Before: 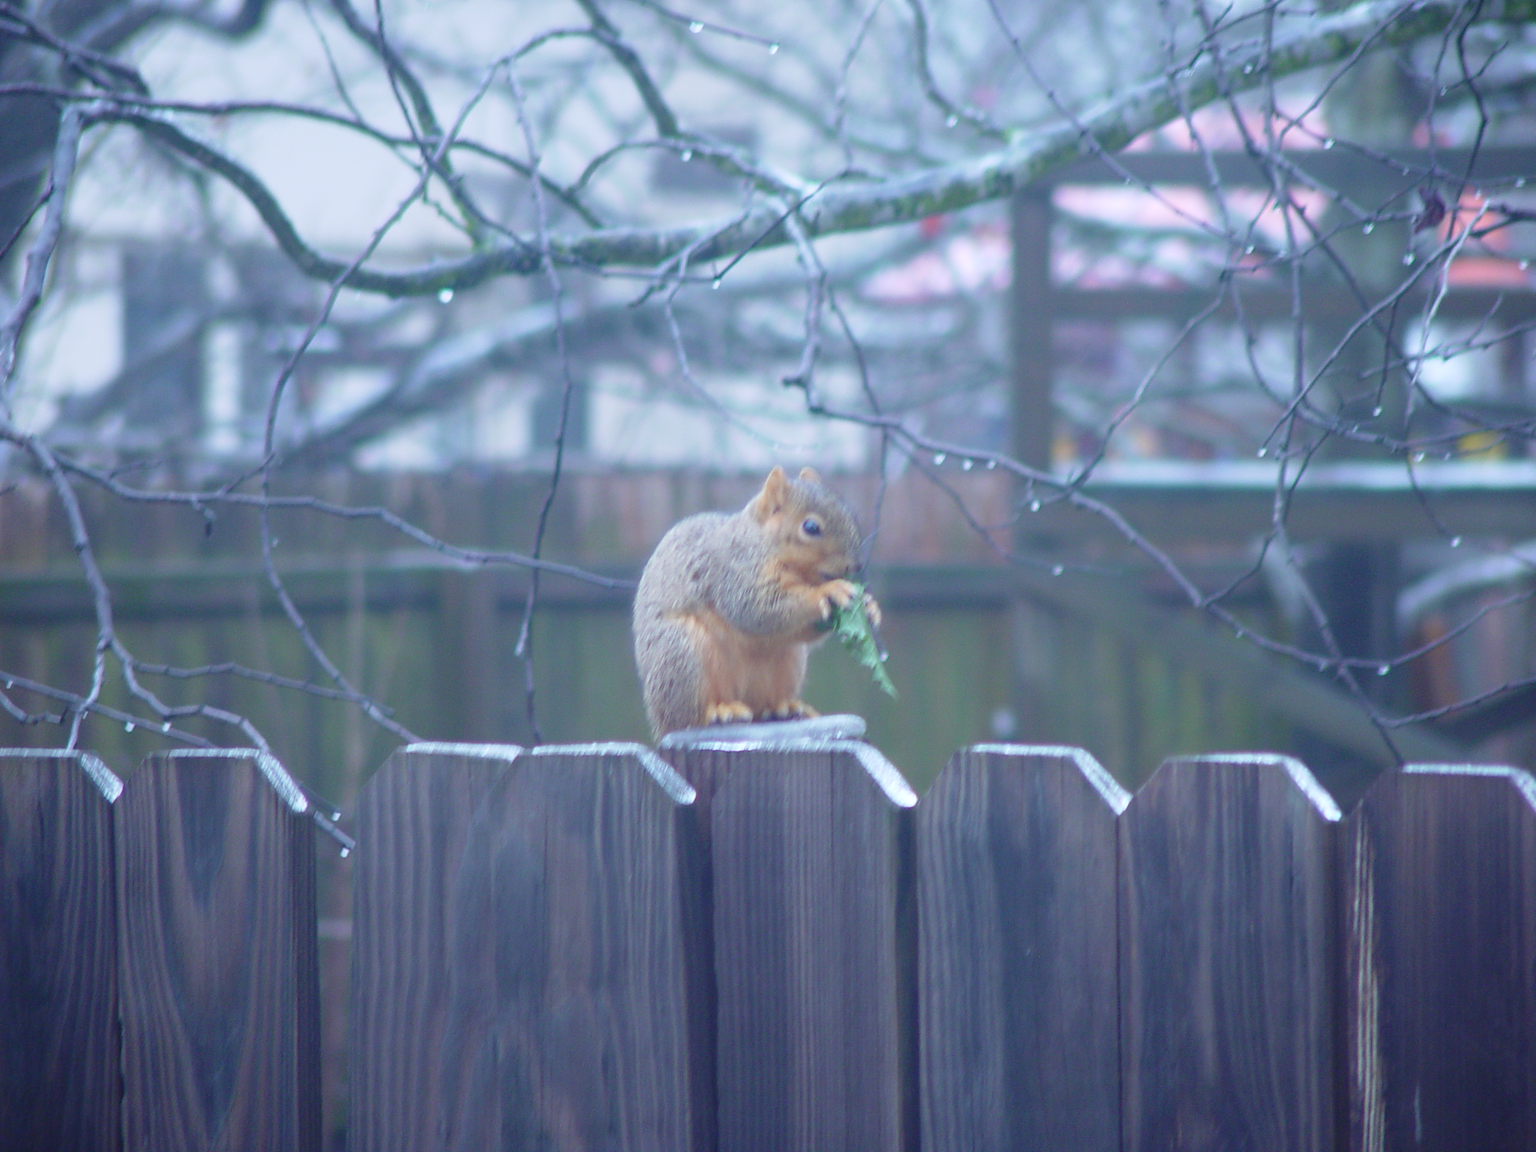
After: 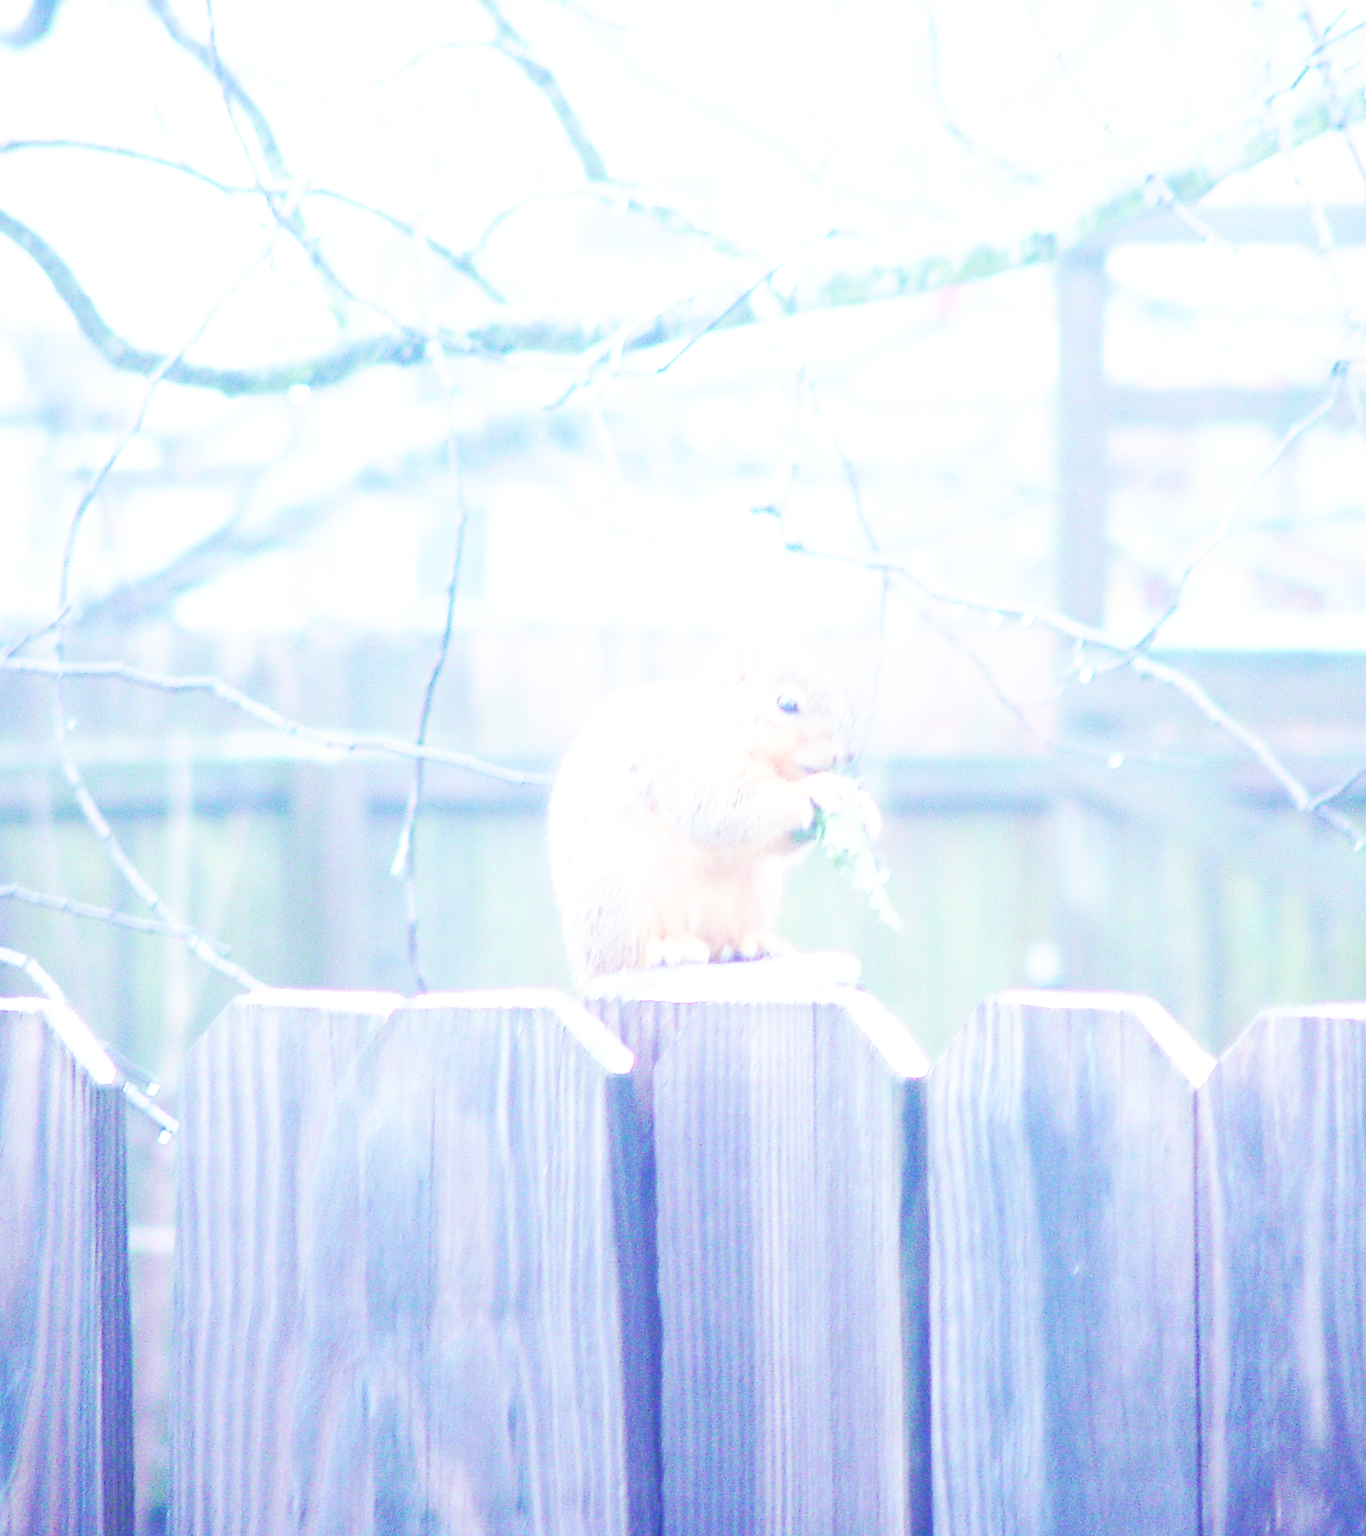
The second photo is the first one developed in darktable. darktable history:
levels: mode automatic, levels [0.026, 0.507, 0.987]
crop and rotate: left 14.415%, right 18.886%
exposure: black level correction 0, exposure 1.35 EV, compensate exposure bias true, compensate highlight preservation false
base curve: curves: ch0 [(0, 0) (0.007, 0.004) (0.027, 0.03) (0.046, 0.07) (0.207, 0.54) (0.442, 0.872) (0.673, 0.972) (1, 1)], preserve colors none
